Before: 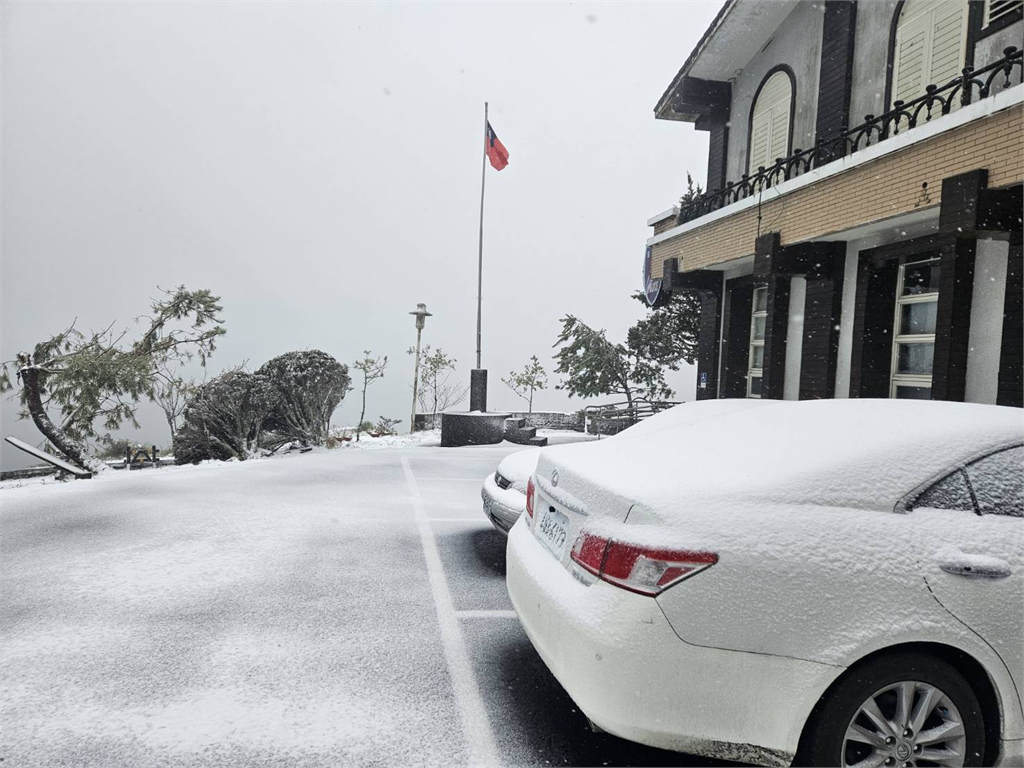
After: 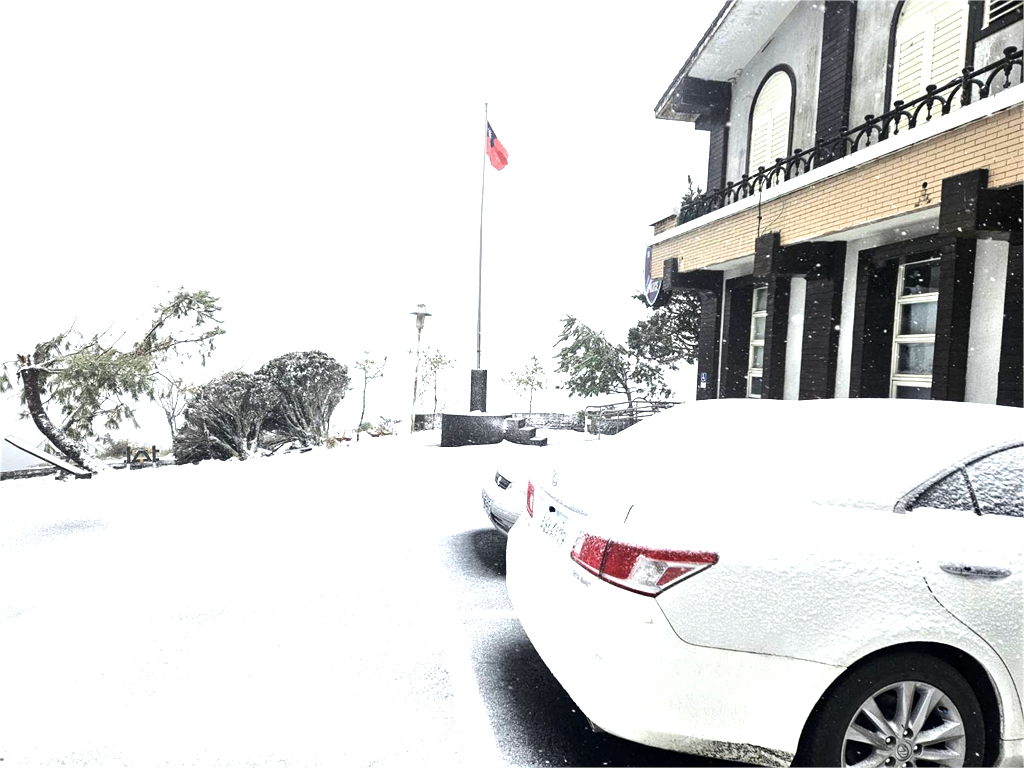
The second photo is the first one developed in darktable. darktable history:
exposure: black level correction 0.001, exposure 1.05 EV, compensate exposure bias true, compensate highlight preservation false
tone equalizer: -8 EV -0.417 EV, -7 EV -0.389 EV, -6 EV -0.333 EV, -5 EV -0.222 EV, -3 EV 0.222 EV, -2 EV 0.333 EV, -1 EV 0.389 EV, +0 EV 0.417 EV, edges refinement/feathering 500, mask exposure compensation -1.57 EV, preserve details no
